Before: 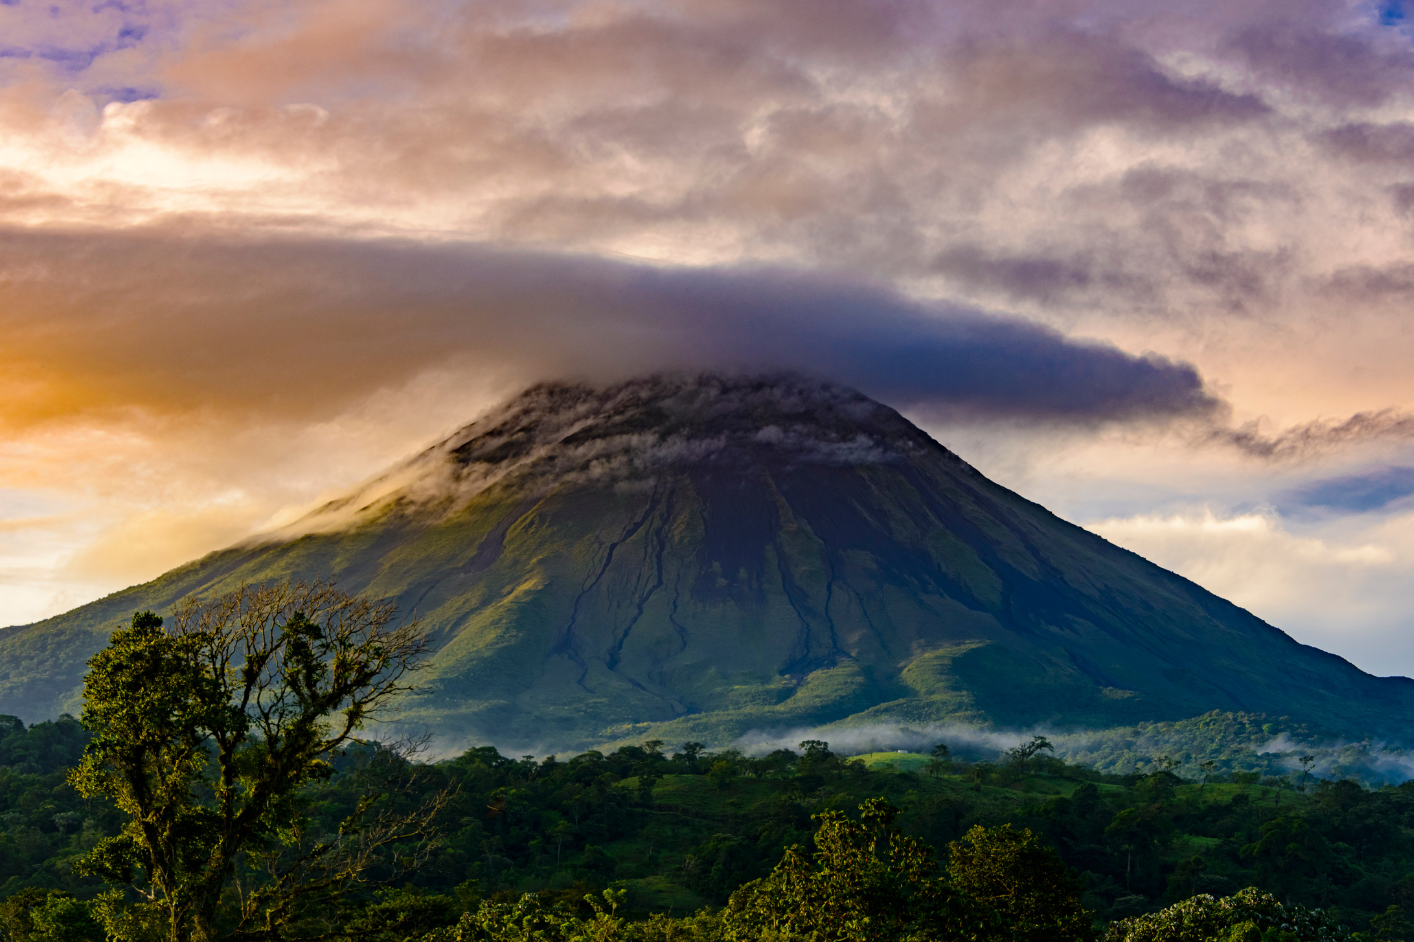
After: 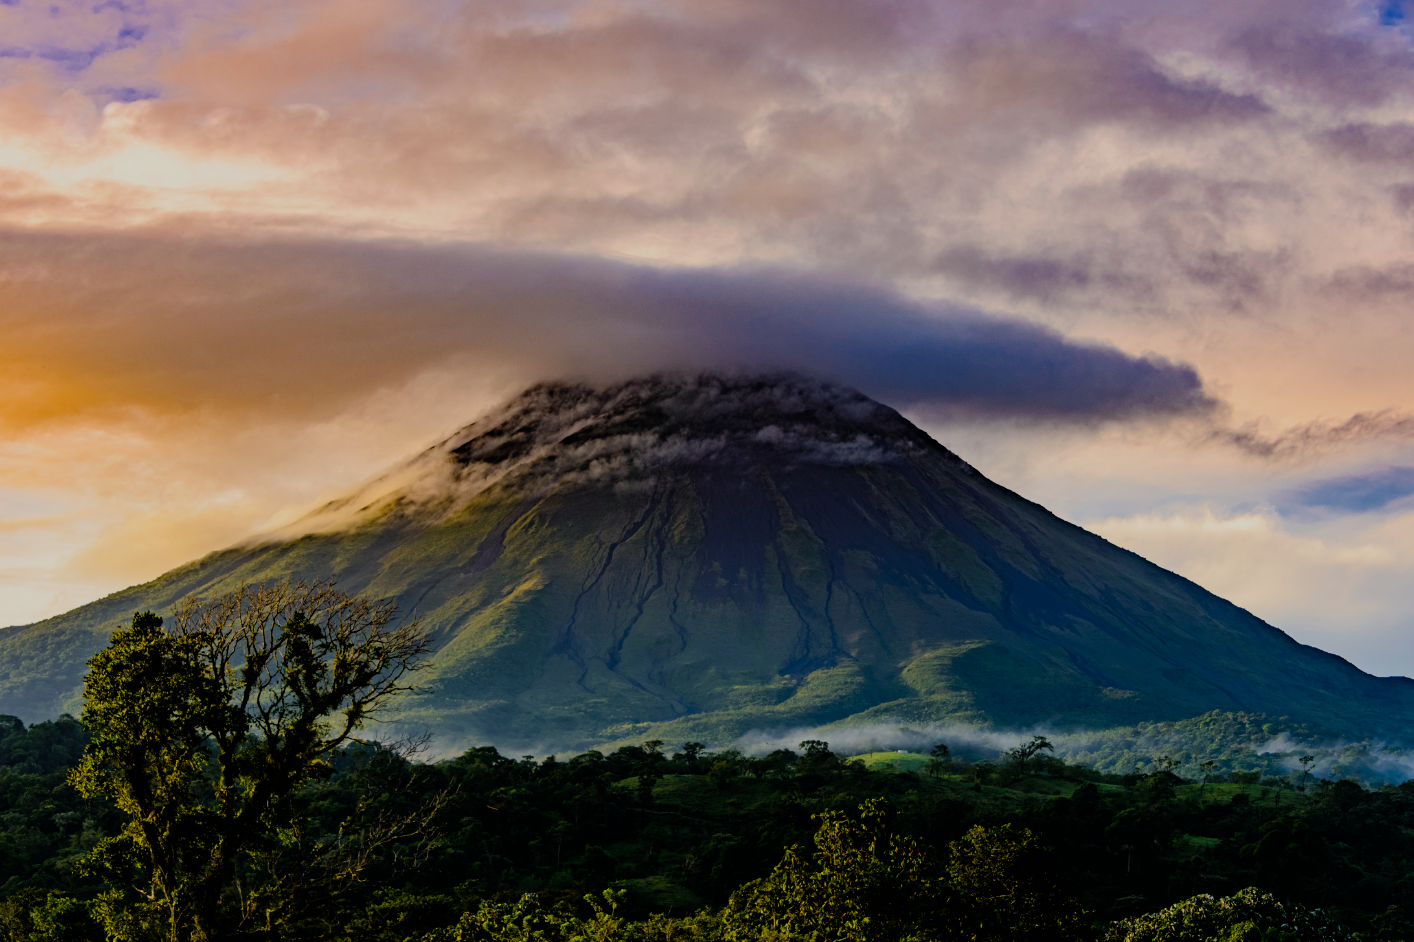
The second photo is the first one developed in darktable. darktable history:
filmic rgb: black relative exposure -7.26 EV, white relative exposure 5.07 EV, hardness 3.22, color science v6 (2022)
